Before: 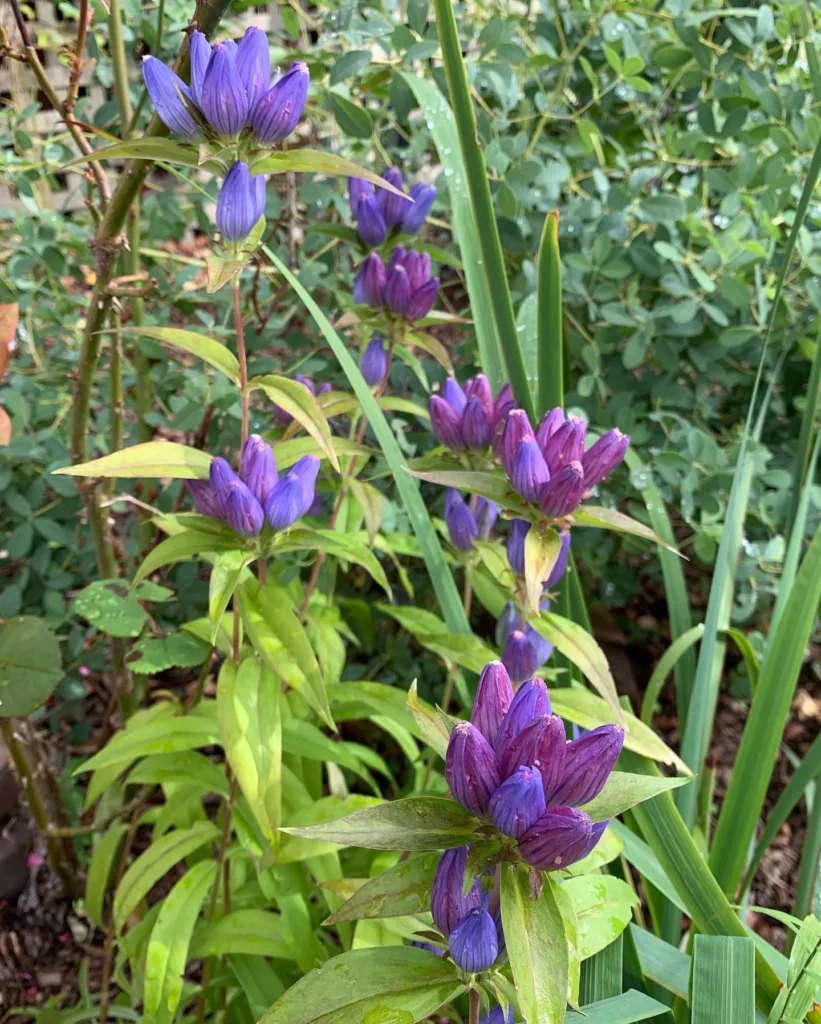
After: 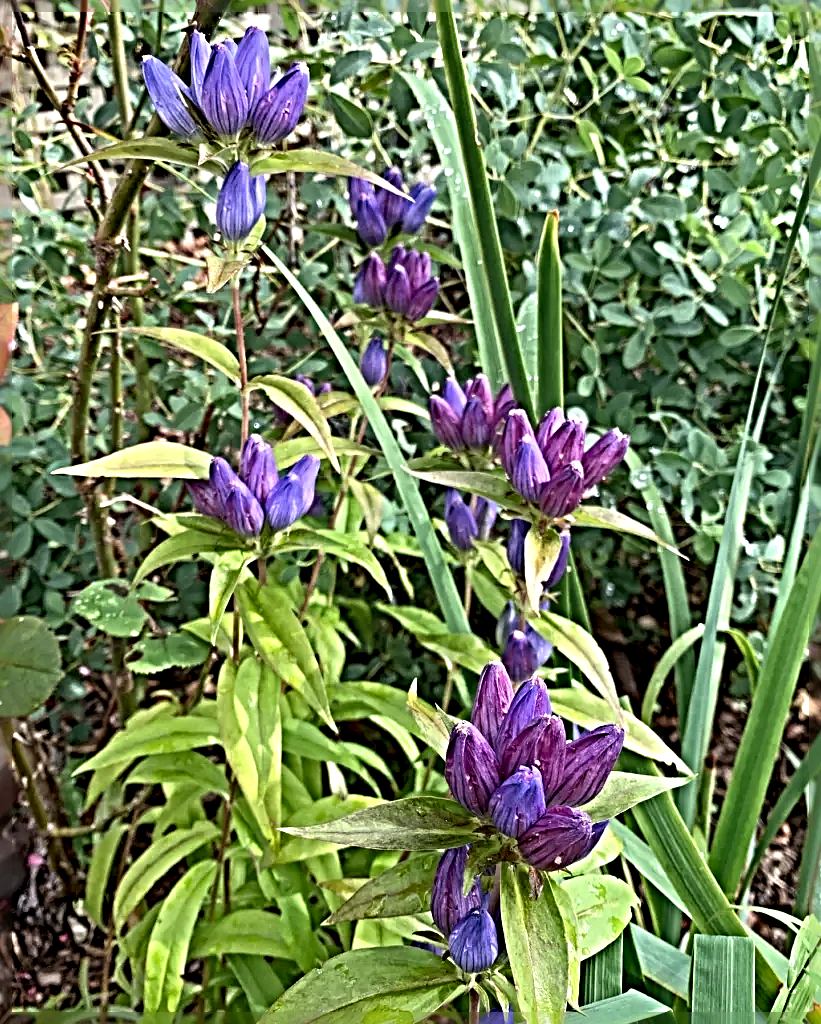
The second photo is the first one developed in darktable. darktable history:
tone equalizer: on, module defaults
sharpen: radius 6.282, amount 1.801, threshold 0.22
